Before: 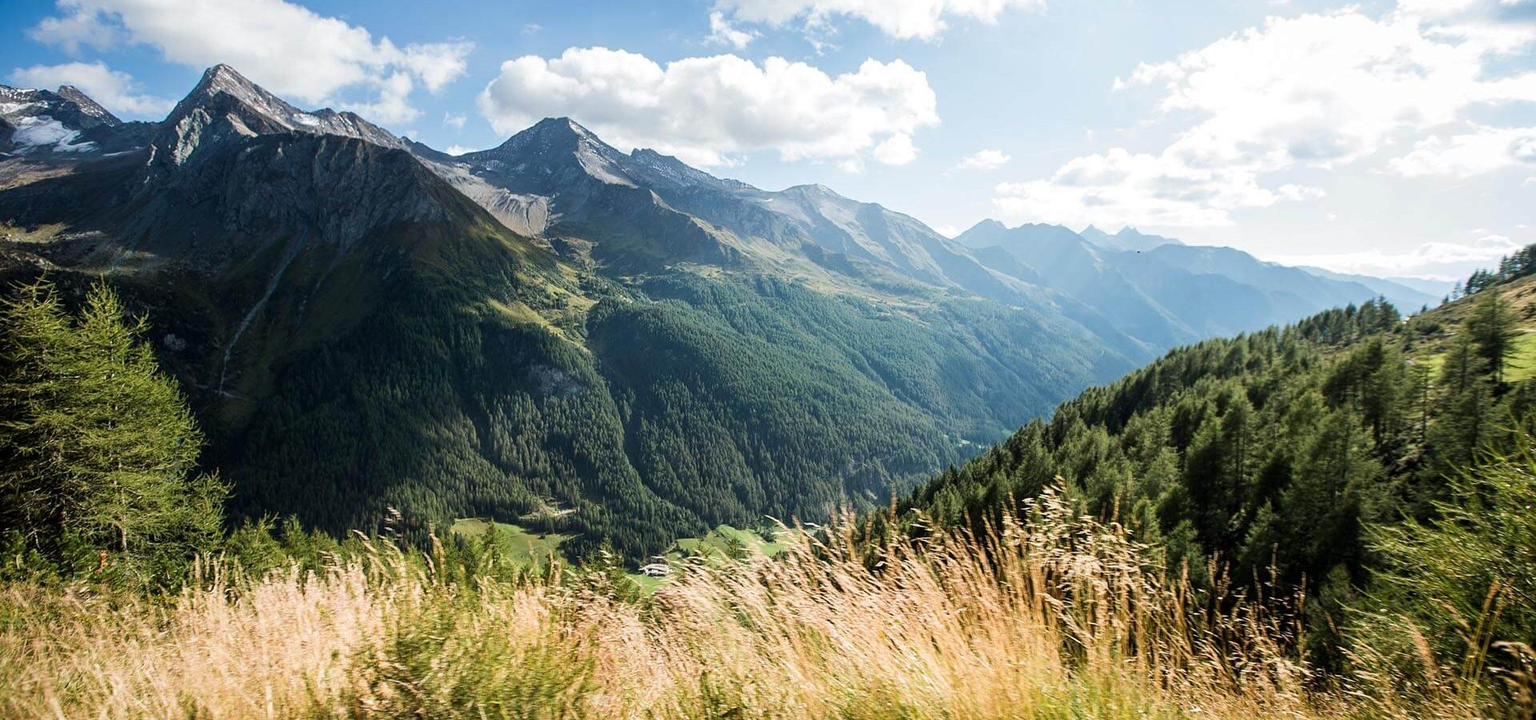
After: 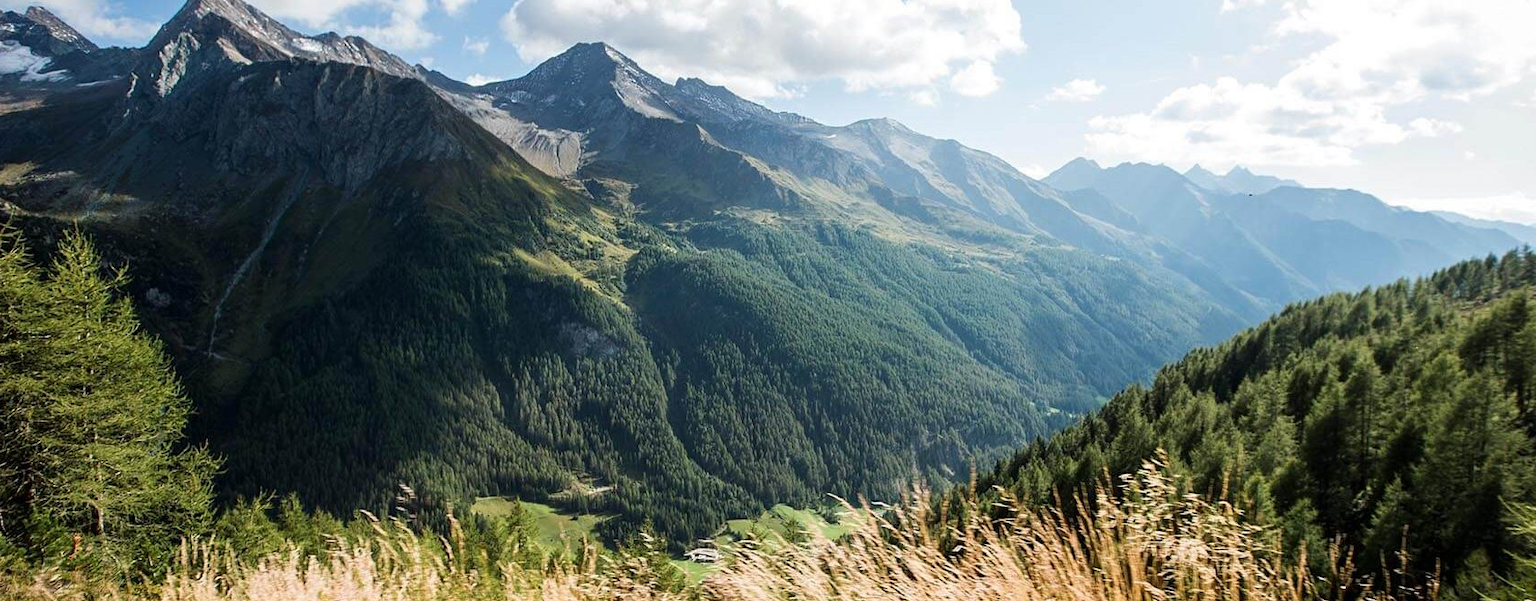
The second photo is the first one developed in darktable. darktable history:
crop and rotate: left 2.307%, top 11.164%, right 9.416%, bottom 15.102%
